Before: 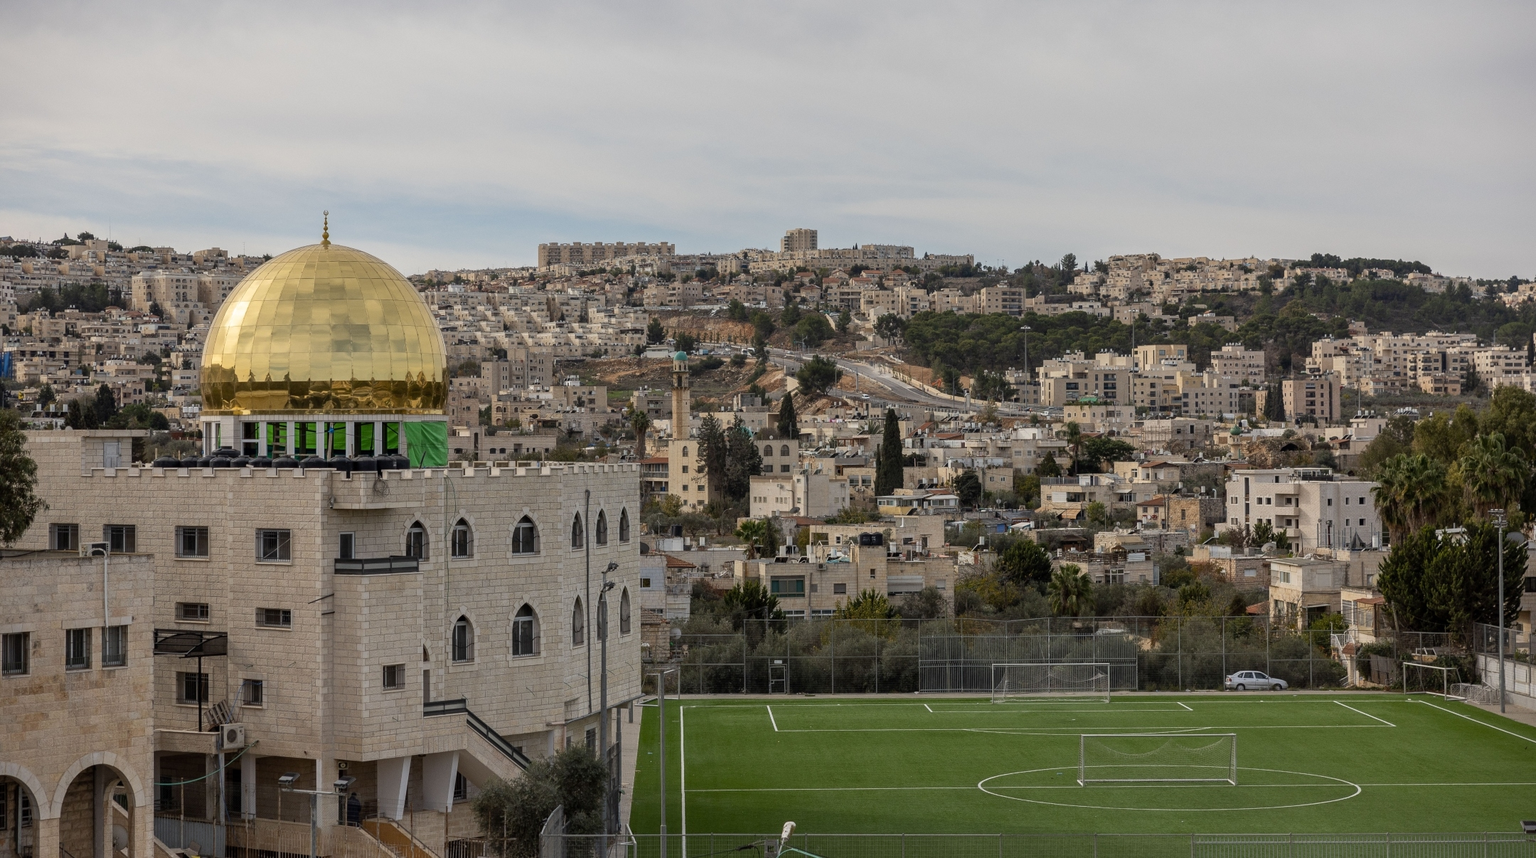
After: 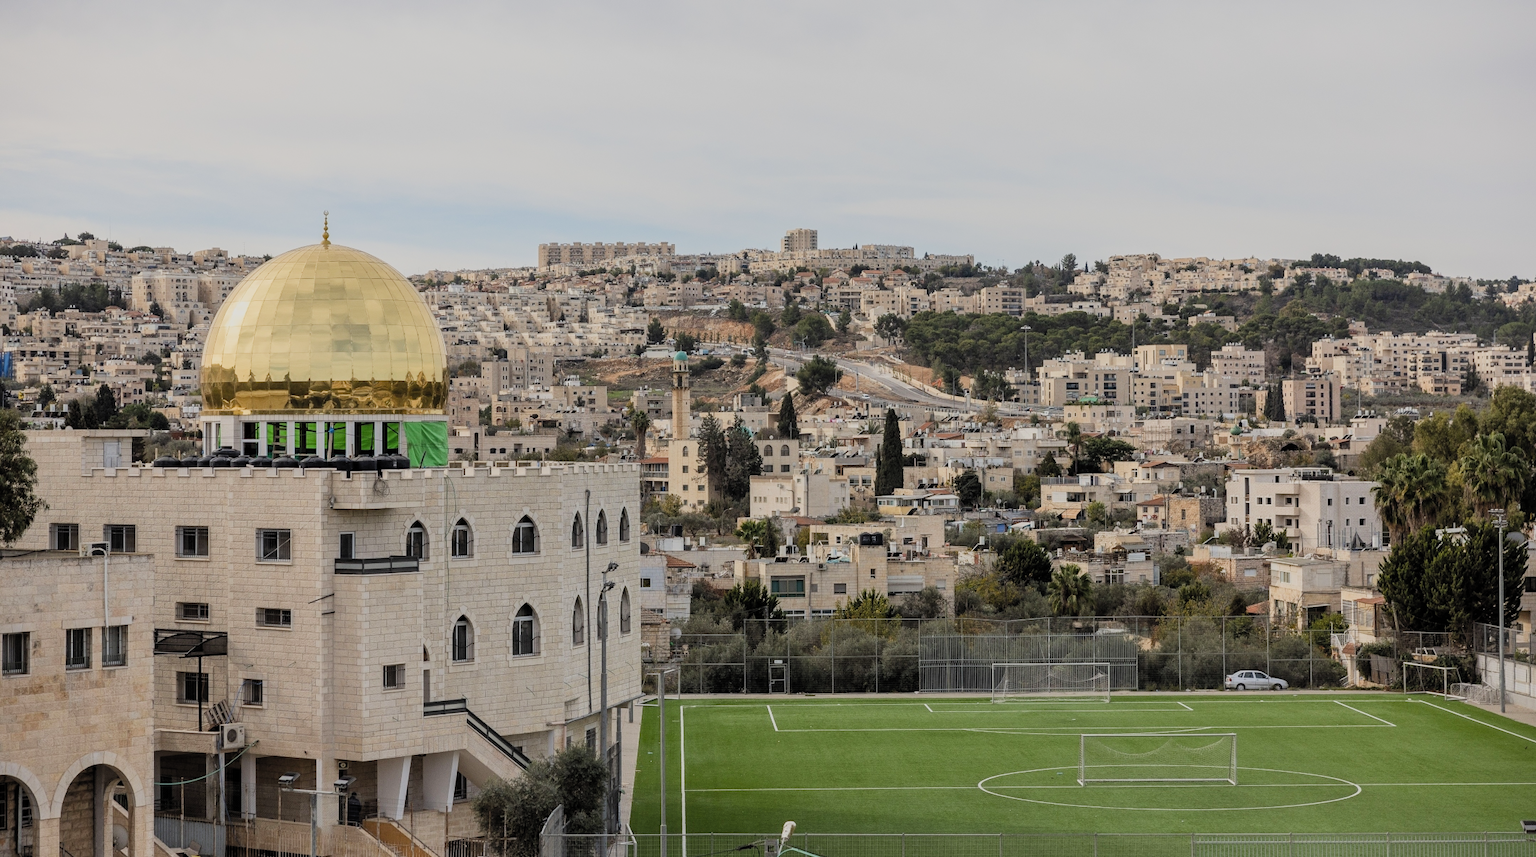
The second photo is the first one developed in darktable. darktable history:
filmic rgb: black relative exposure -7.09 EV, white relative exposure 5.34 EV, hardness 3.02, color science v5 (2021), iterations of high-quality reconstruction 0, contrast in shadows safe, contrast in highlights safe
exposure: exposure 0.768 EV, compensate exposure bias true, compensate highlight preservation false
